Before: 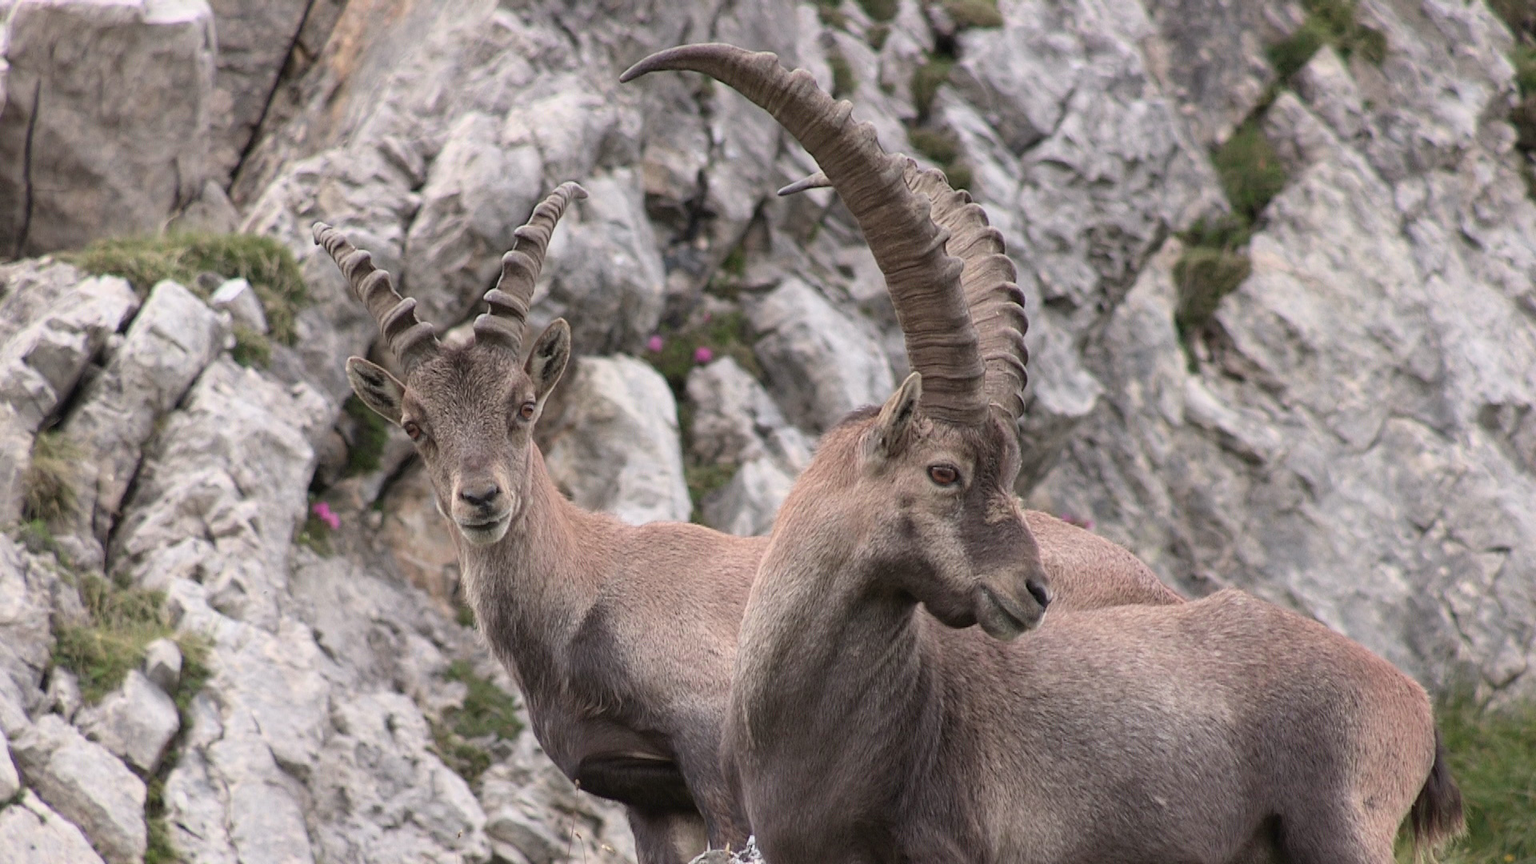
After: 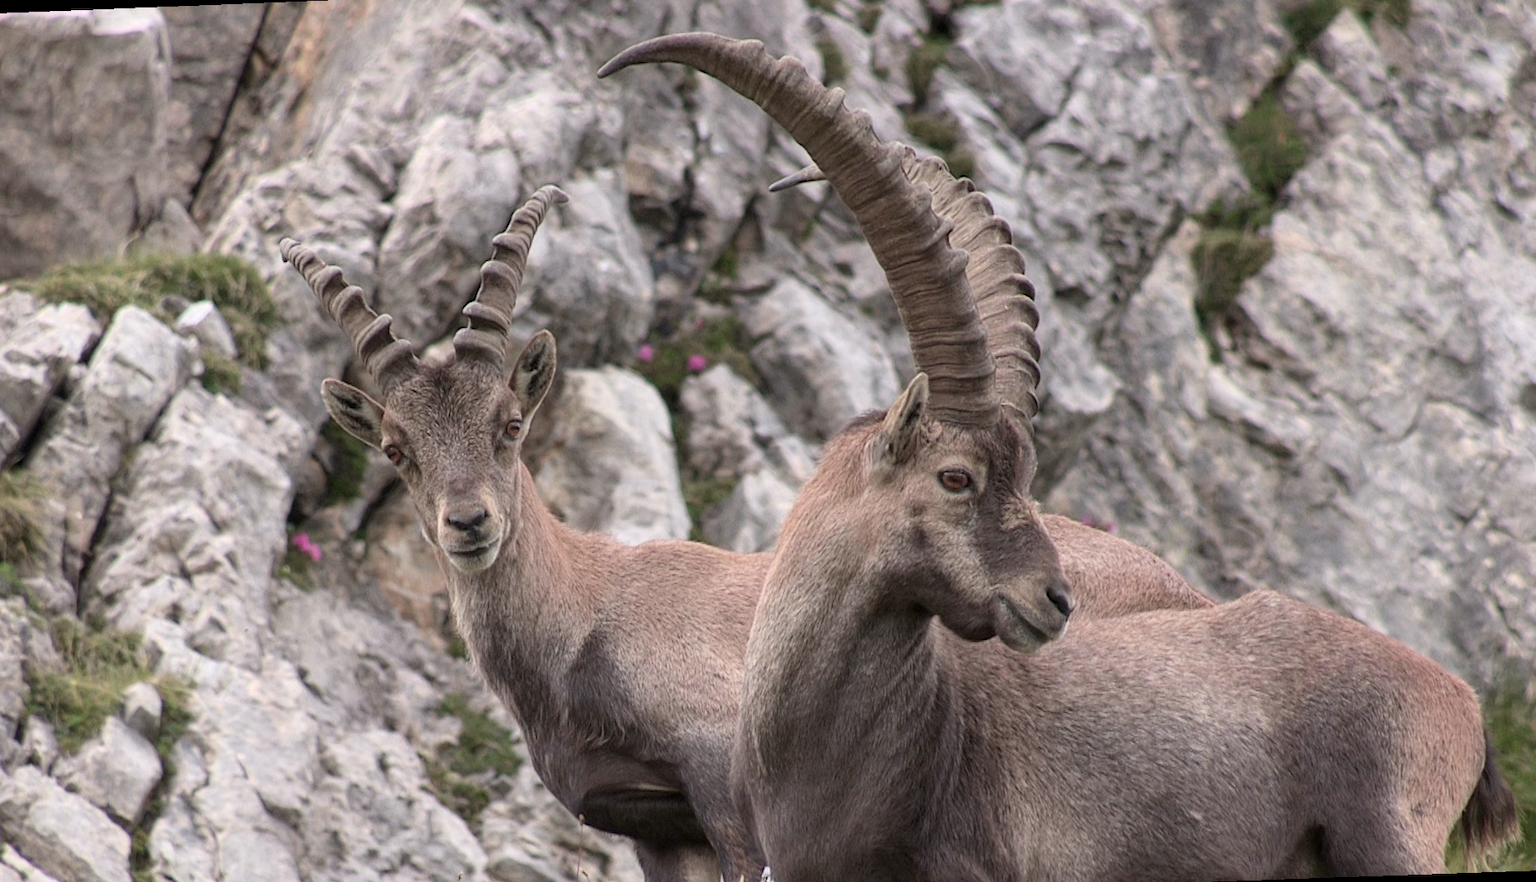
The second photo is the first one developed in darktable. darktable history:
local contrast: highlights 100%, shadows 100%, detail 120%, midtone range 0.2
rotate and perspective: rotation -2.12°, lens shift (vertical) 0.009, lens shift (horizontal) -0.008, automatic cropping original format, crop left 0.036, crop right 0.964, crop top 0.05, crop bottom 0.959
